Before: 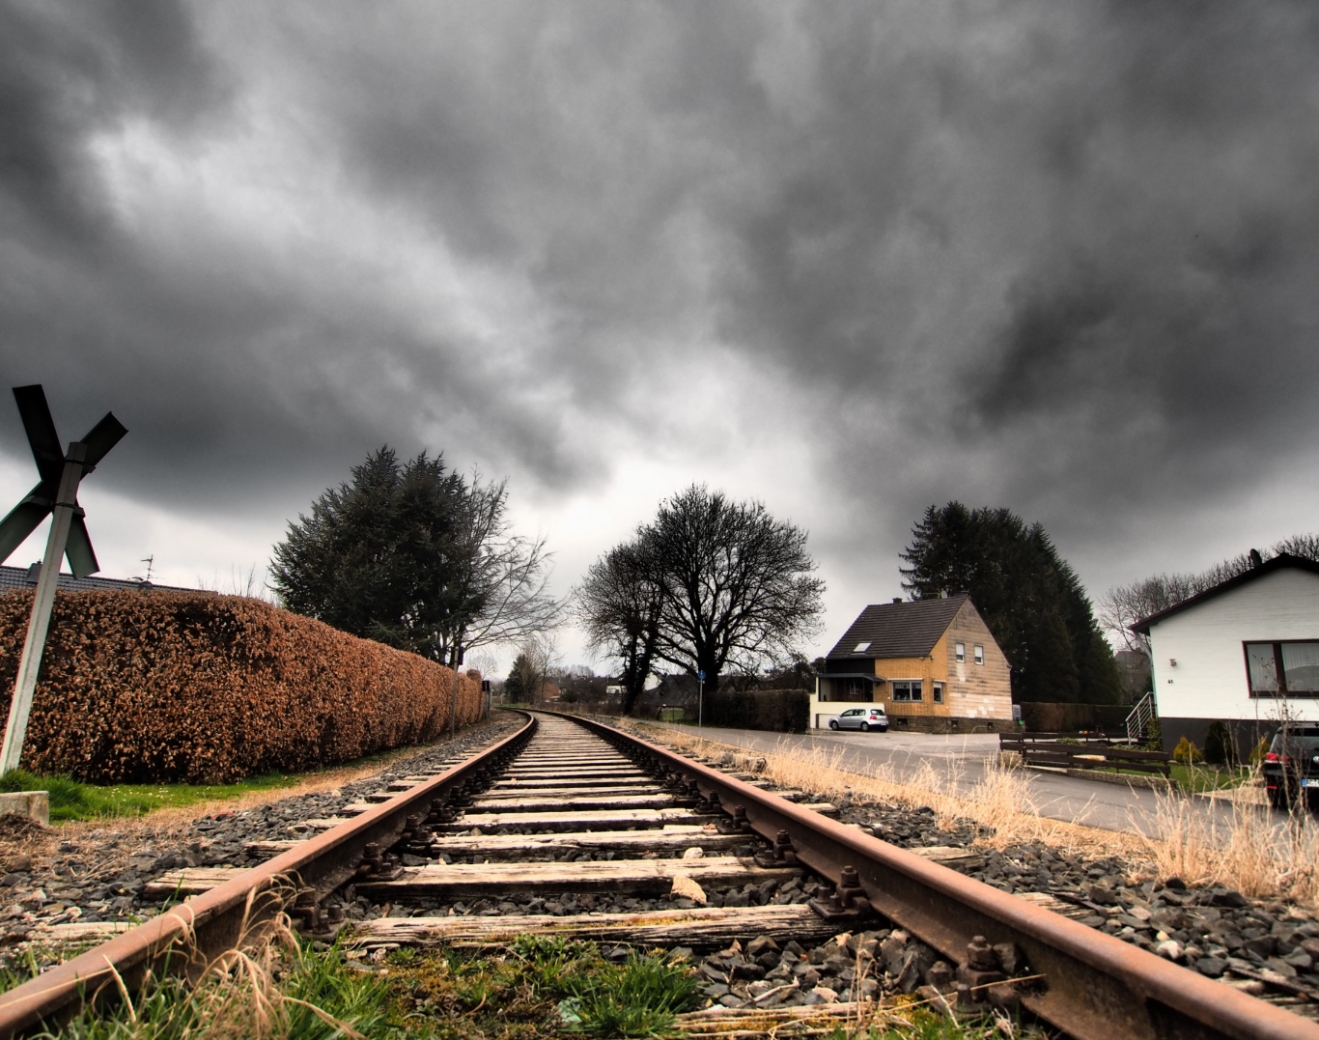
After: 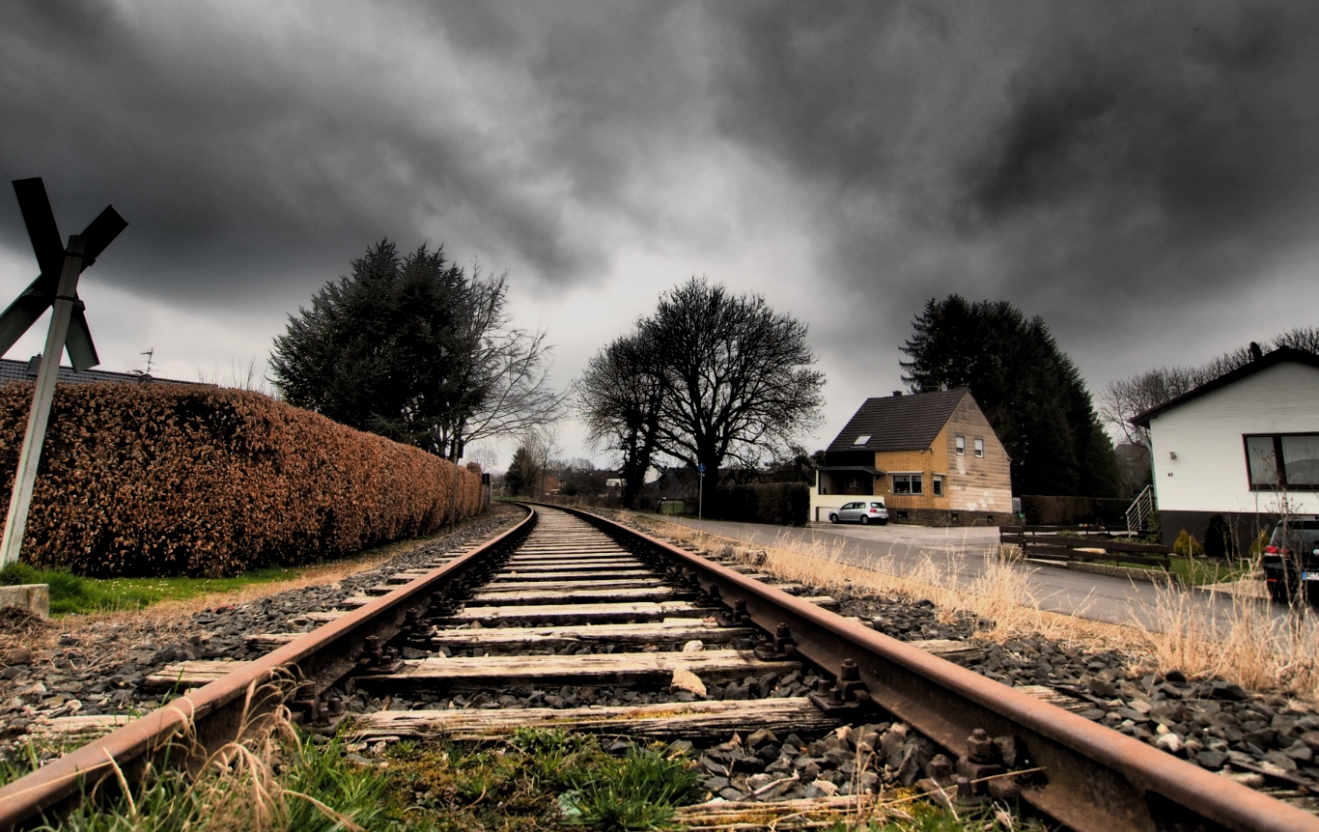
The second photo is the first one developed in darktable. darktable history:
graduated density: rotation 5.63°, offset 76.9
crop and rotate: top 19.998%
levels: levels [0.031, 0.5, 0.969]
